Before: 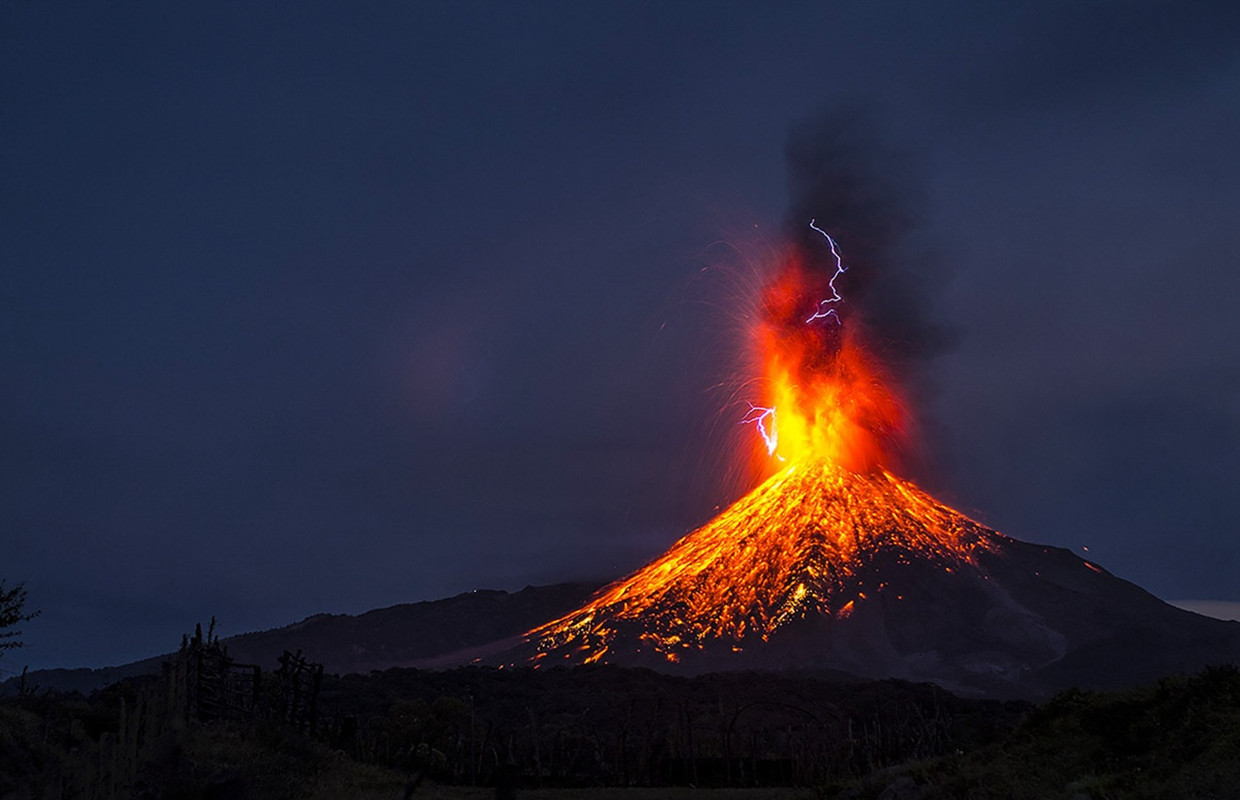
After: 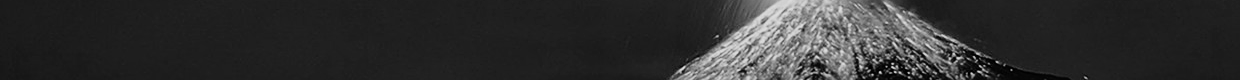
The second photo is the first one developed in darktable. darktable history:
filmic rgb: black relative exposure -7.5 EV, white relative exposure 5 EV, hardness 3.31, contrast 1.3, contrast in shadows safe
monochrome: on, module defaults
sharpen: on, module defaults
crop and rotate: top 59.084%, bottom 30.916%
